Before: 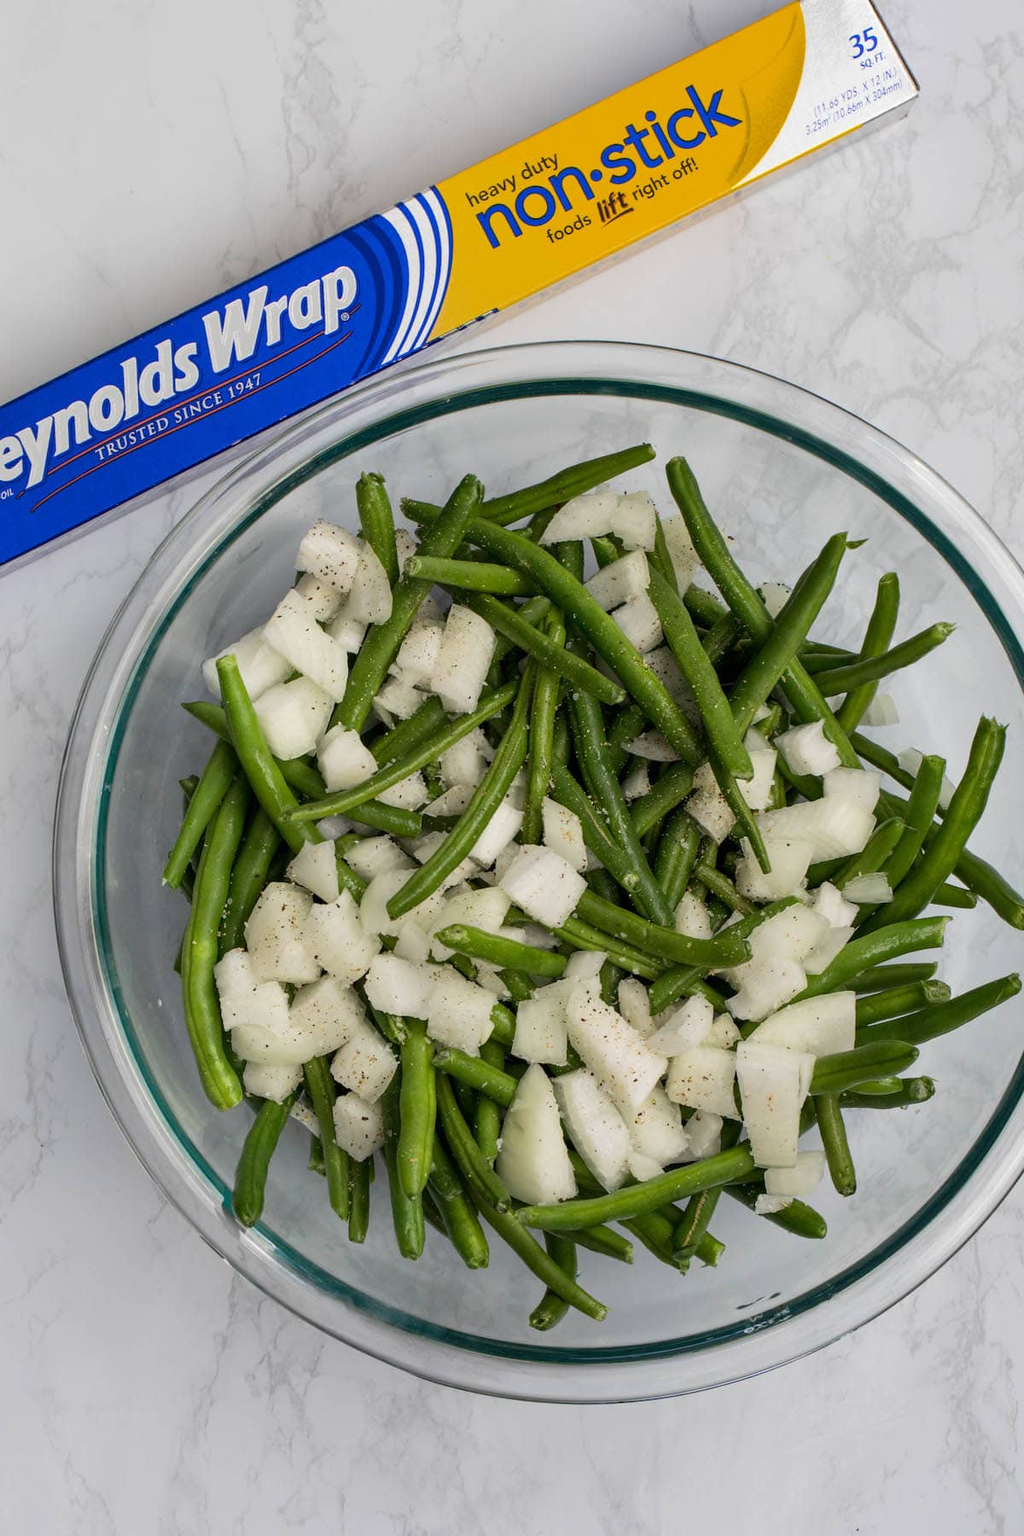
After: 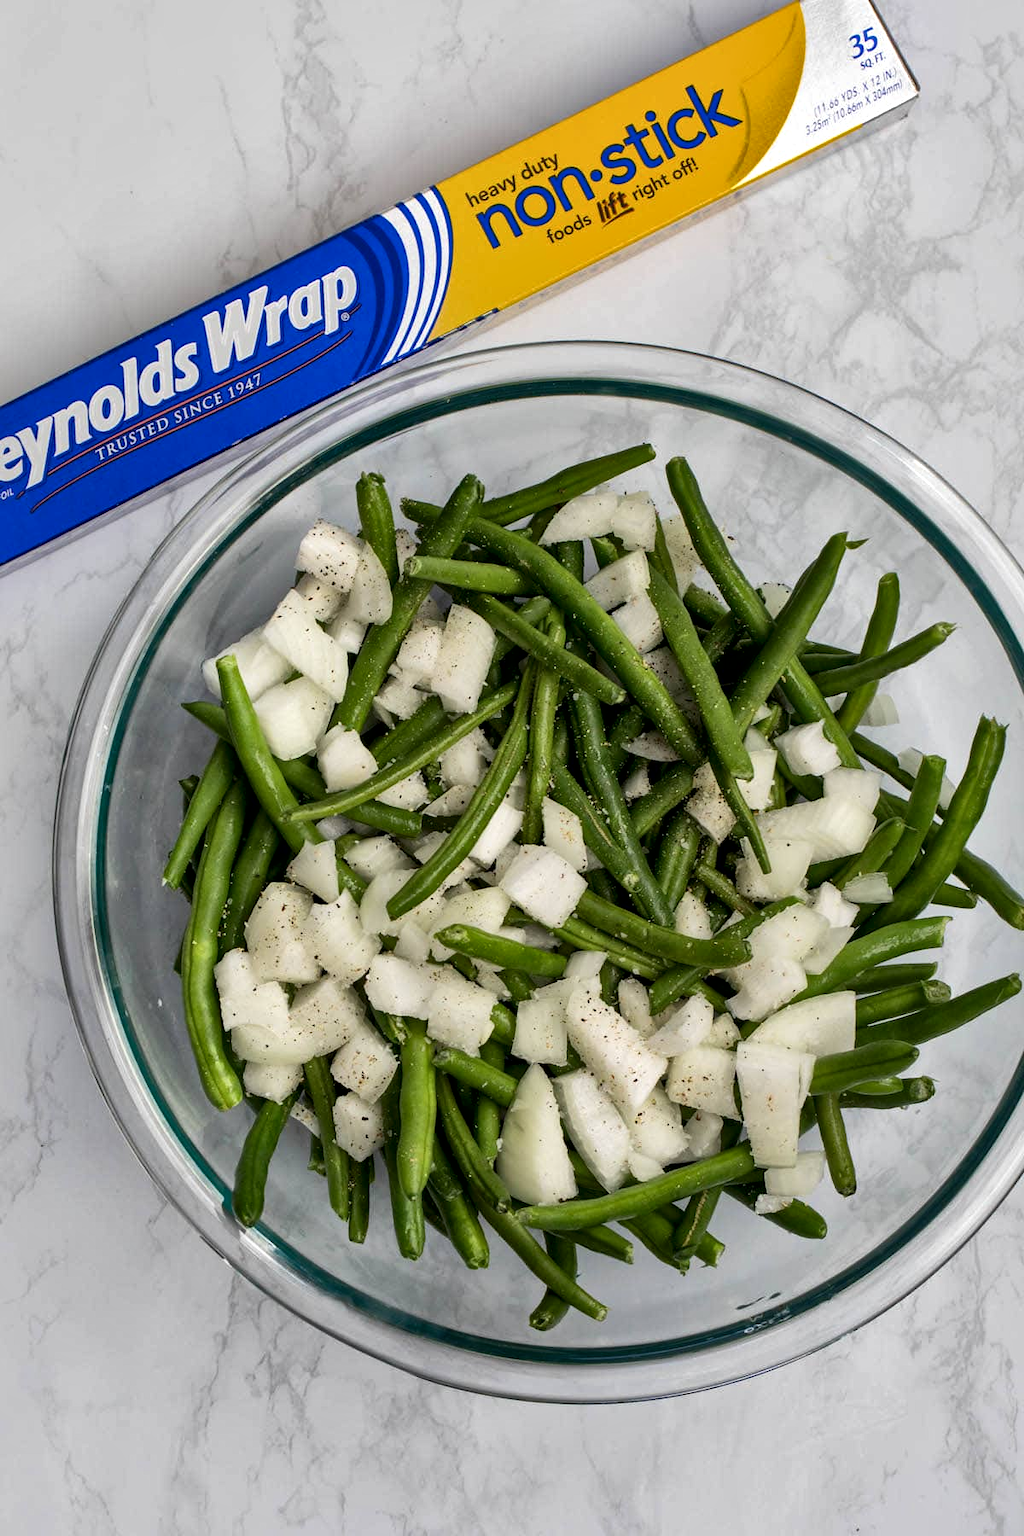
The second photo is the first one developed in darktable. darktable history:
local contrast: mode bilateral grid, contrast 20, coarseness 49, detail 179%, midtone range 0.2
tone equalizer: -8 EV 0.077 EV, edges refinement/feathering 500, mask exposure compensation -1.57 EV, preserve details no
